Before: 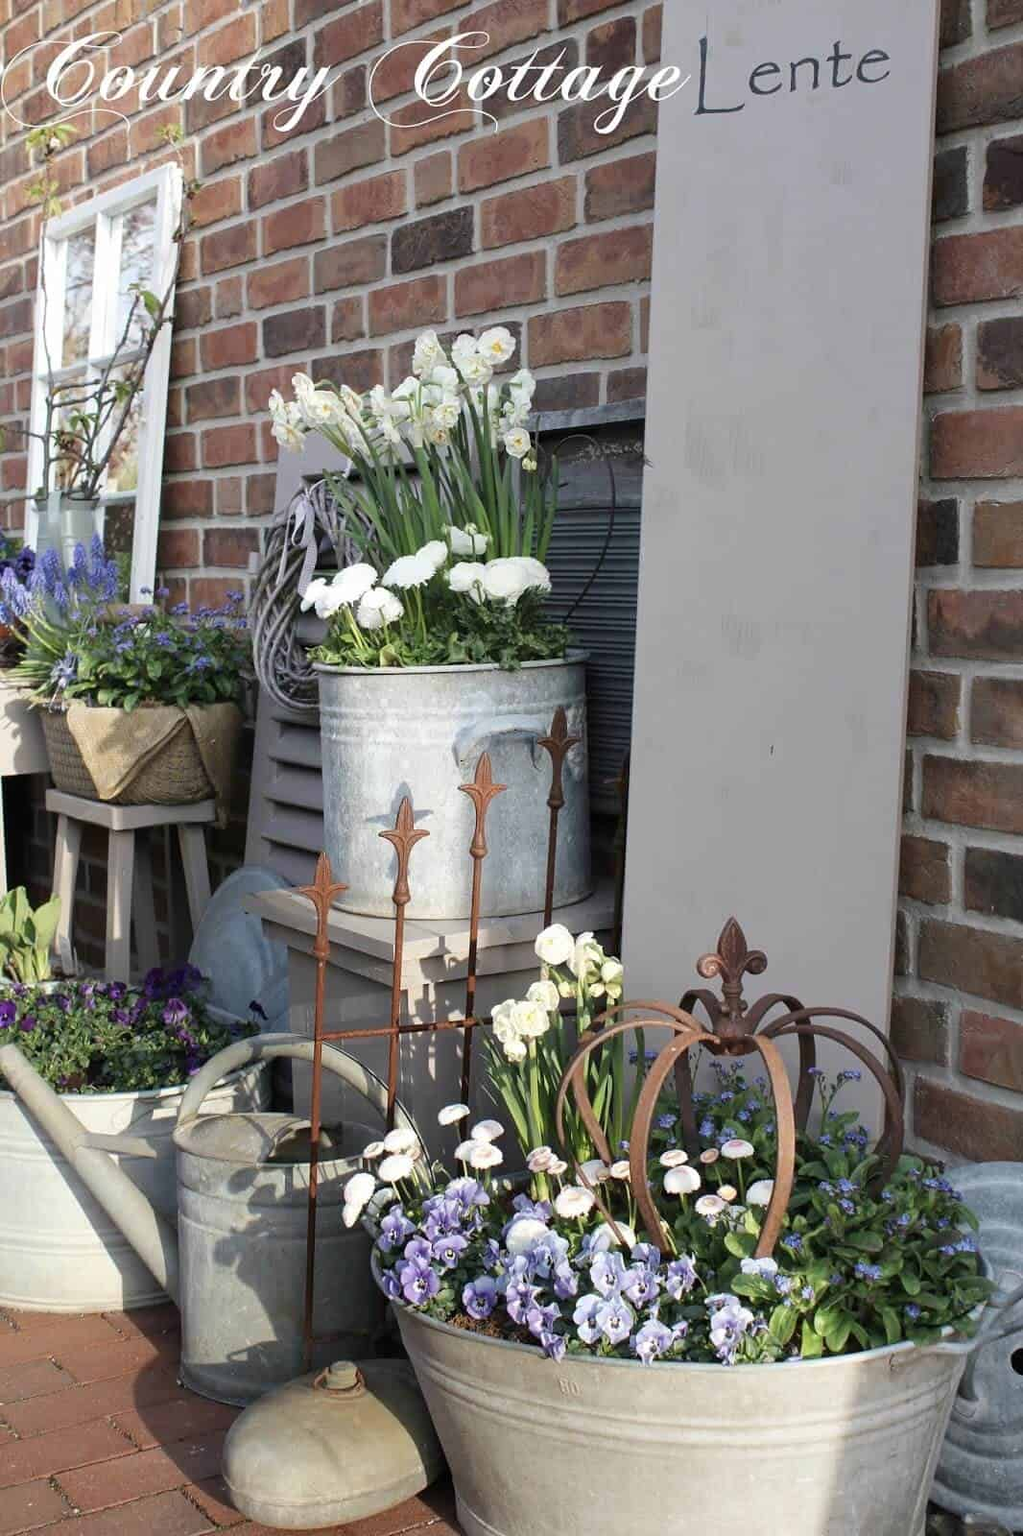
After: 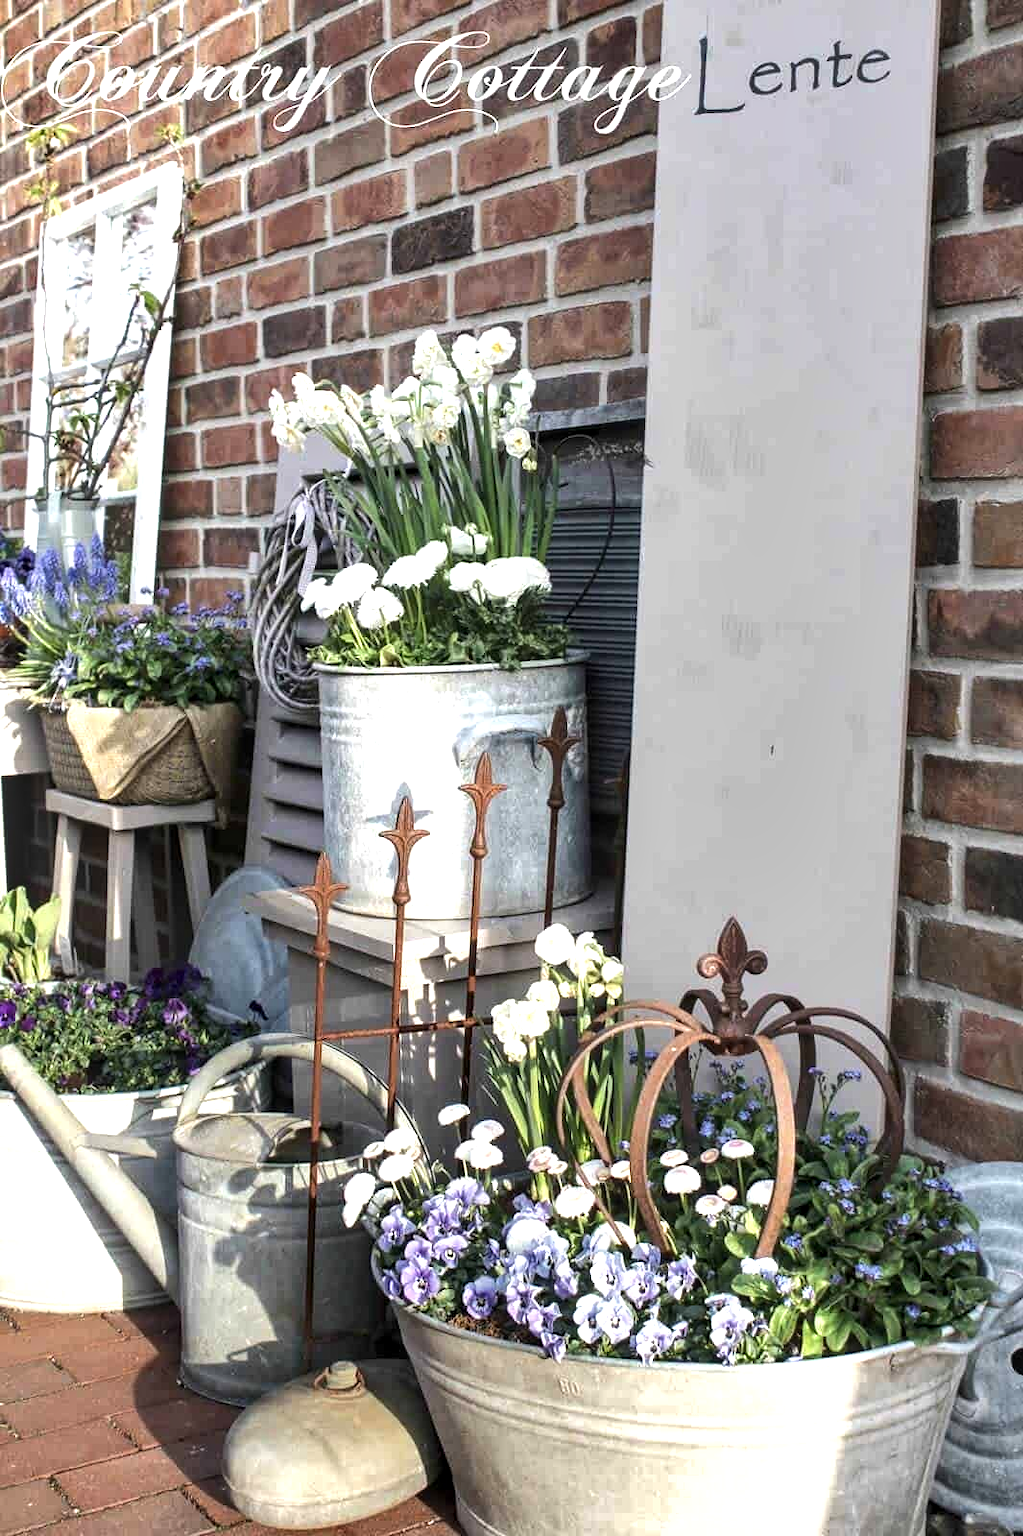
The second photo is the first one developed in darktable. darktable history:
exposure: exposure 0.367 EV, compensate highlight preservation false
tone equalizer: -8 EV -0.417 EV, -7 EV -0.389 EV, -6 EV -0.333 EV, -5 EV -0.222 EV, -3 EV 0.222 EV, -2 EV 0.333 EV, -1 EV 0.389 EV, +0 EV 0.417 EV, edges refinement/feathering 500, mask exposure compensation -1.57 EV, preserve details no
local contrast: detail 130%
shadows and highlights: shadows 52.42, soften with gaussian
